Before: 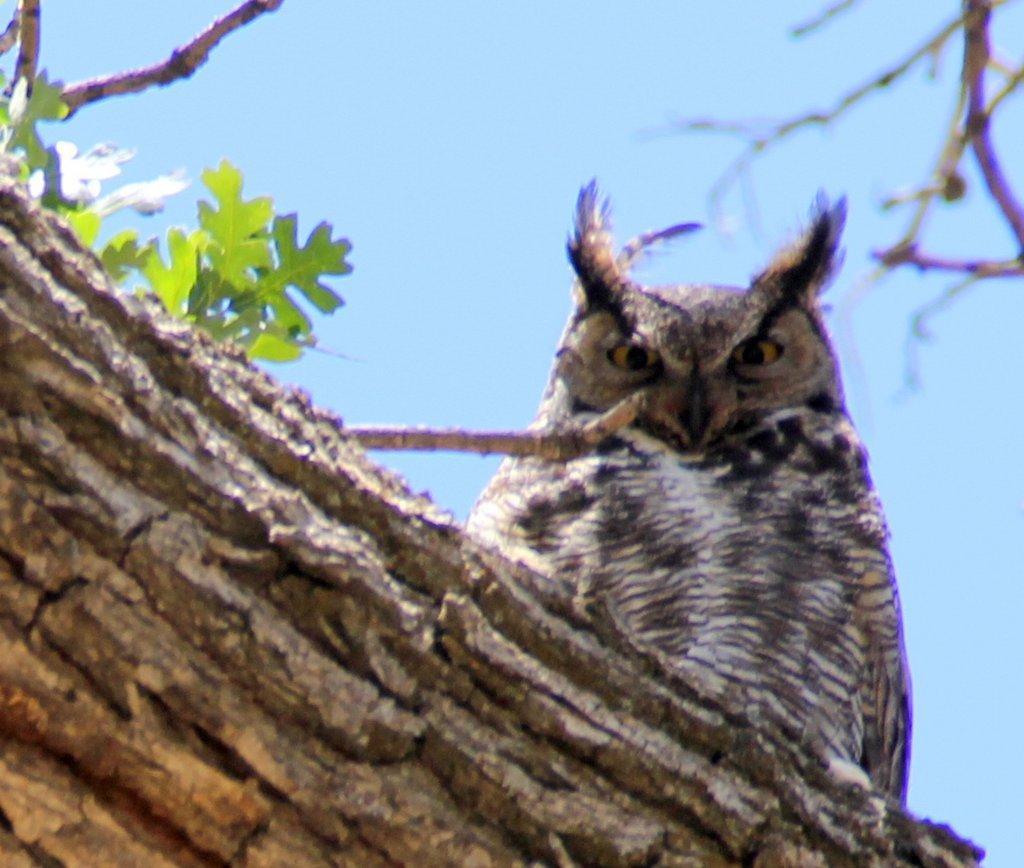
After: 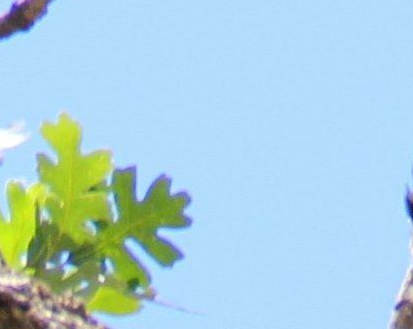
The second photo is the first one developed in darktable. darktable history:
crop: left 15.749%, top 5.434%, right 43.886%, bottom 56.581%
